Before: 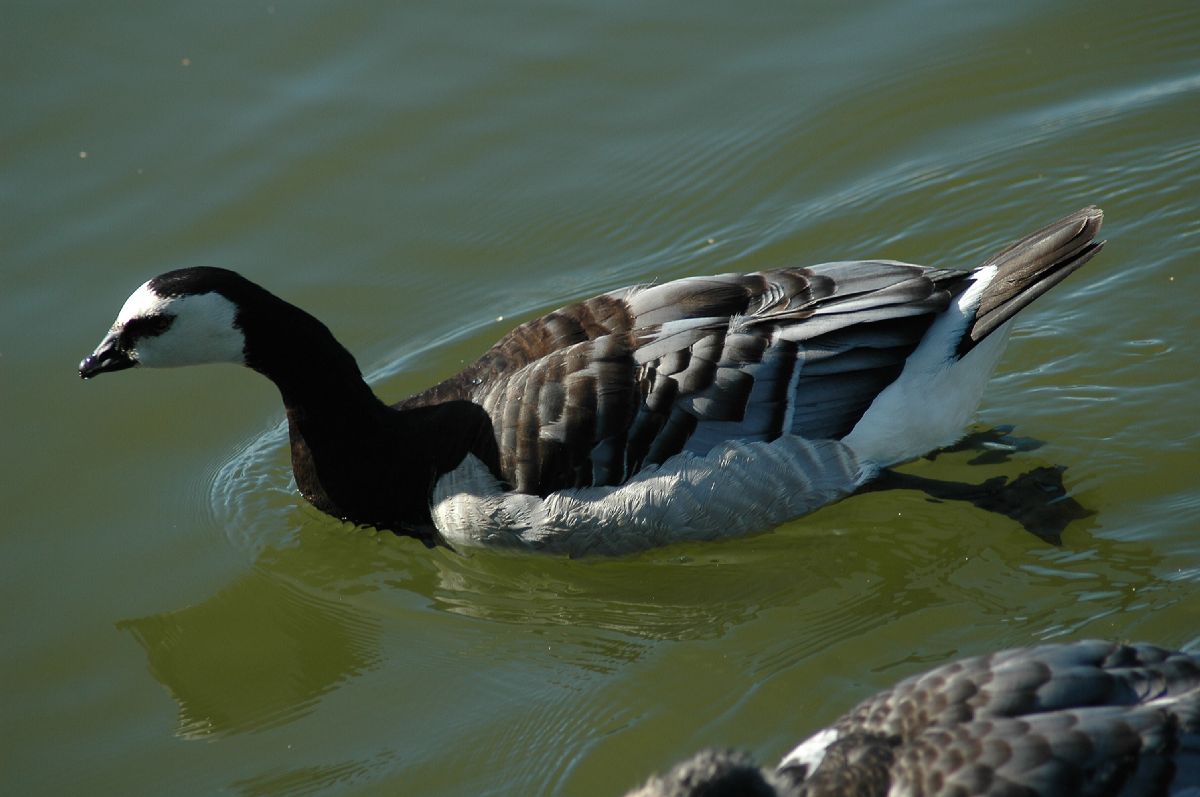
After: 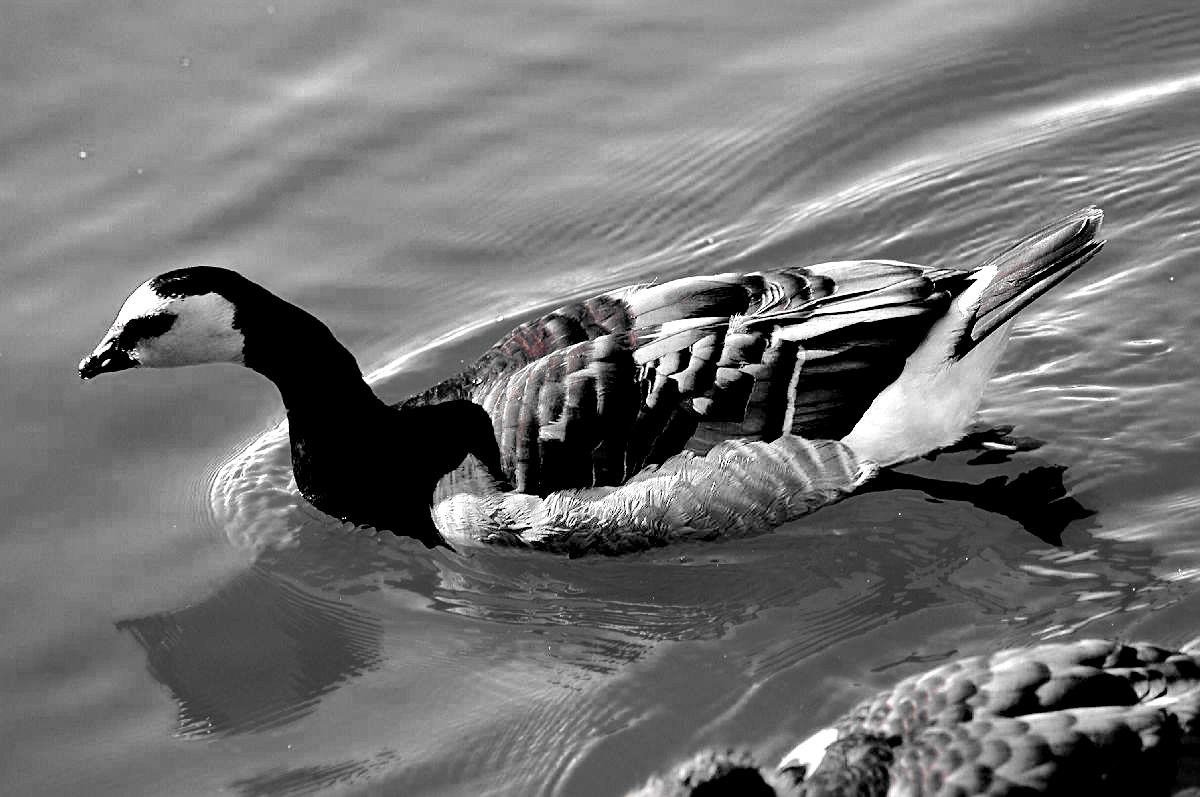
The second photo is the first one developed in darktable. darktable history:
color zones: curves: ch0 [(0, 0.352) (0.143, 0.407) (0.286, 0.386) (0.429, 0.431) (0.571, 0.829) (0.714, 0.853) (0.857, 0.833) (1, 0.352)]; ch1 [(0, 0.604) (0.072, 0.726) (0.096, 0.608) (0.205, 0.007) (0.571, -0.006) (0.839, -0.013) (0.857, -0.012) (1, 0.604)]
color balance rgb: shadows lift › luminance -41.13%, shadows lift › chroma 14.13%, shadows lift › hue 260°, power › luminance -3.76%, power › chroma 0.56%, power › hue 40.37°, highlights gain › luminance 16.81%, highlights gain › chroma 2.94%, highlights gain › hue 260°, global offset › luminance -0.29%, global offset › chroma 0.31%, global offset › hue 260°, perceptual saturation grading › global saturation 20%, perceptual saturation grading › highlights -13.92%, perceptual saturation grading › shadows 50%
local contrast: mode bilateral grid, contrast 50, coarseness 50, detail 150%, midtone range 0.2
tone equalizer: -8 EV 0.001 EV, -7 EV -0.004 EV, -6 EV 0.009 EV, -5 EV 0.032 EV, -4 EV 0.276 EV, -3 EV 0.644 EV, -2 EV 0.584 EV, -1 EV 0.187 EV, +0 EV 0.024 EV
sharpen: on, module defaults
